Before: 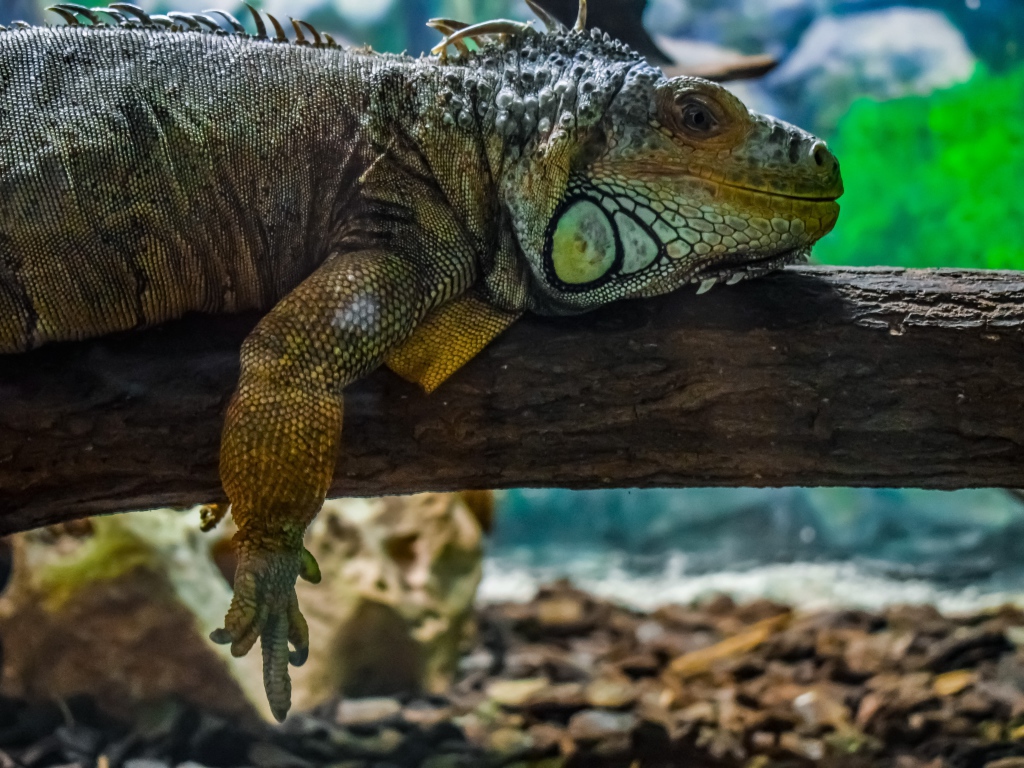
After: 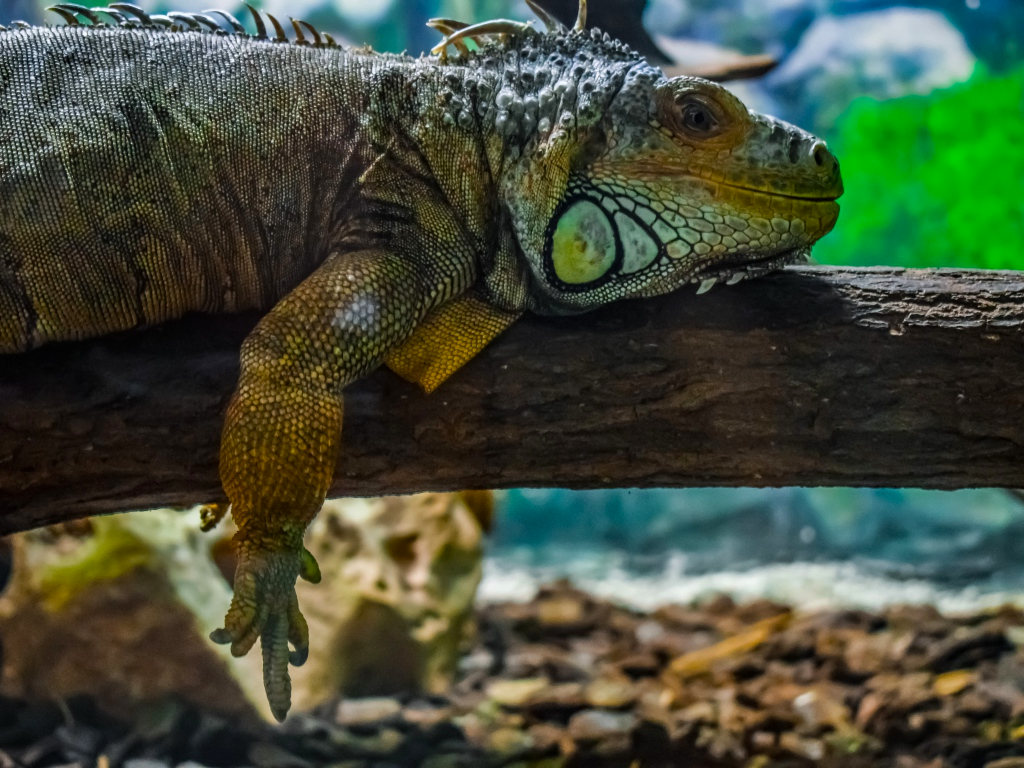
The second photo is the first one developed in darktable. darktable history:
color balance rgb: linear chroma grading › global chroma -15.741%, perceptual saturation grading › global saturation 31.148%, global vibrance 14.553%
